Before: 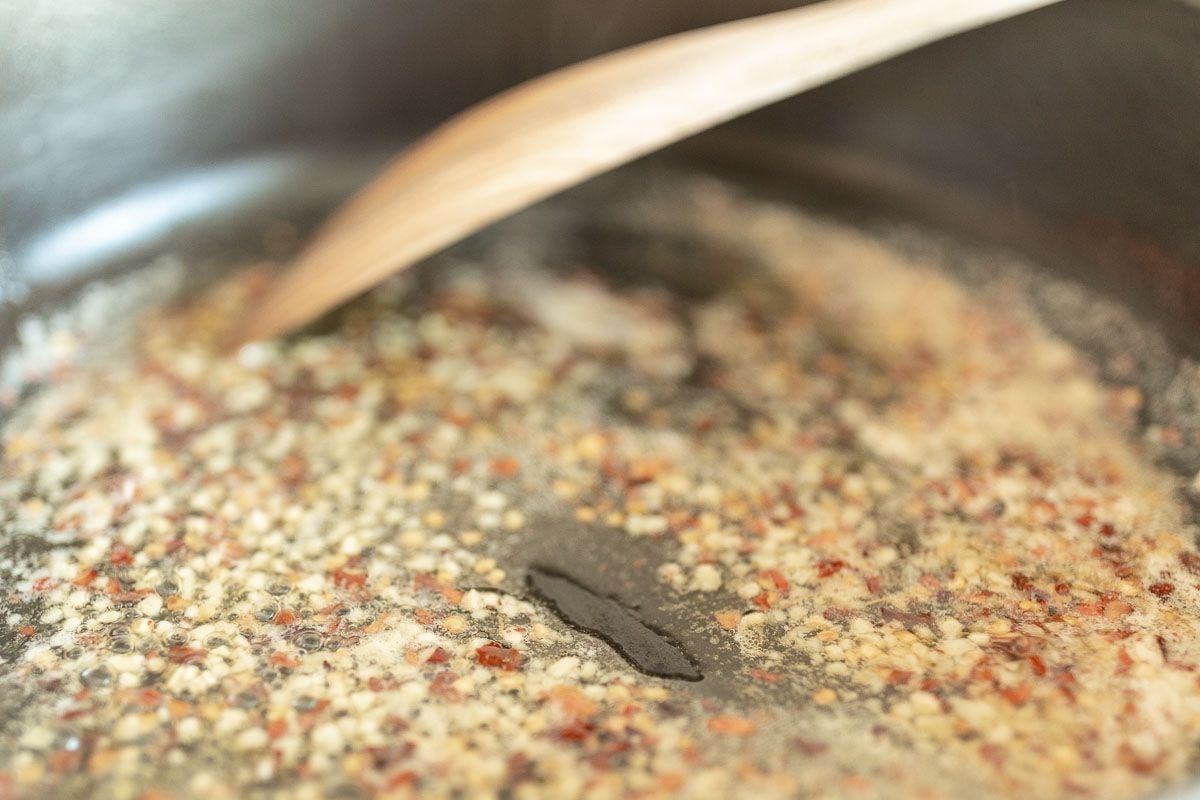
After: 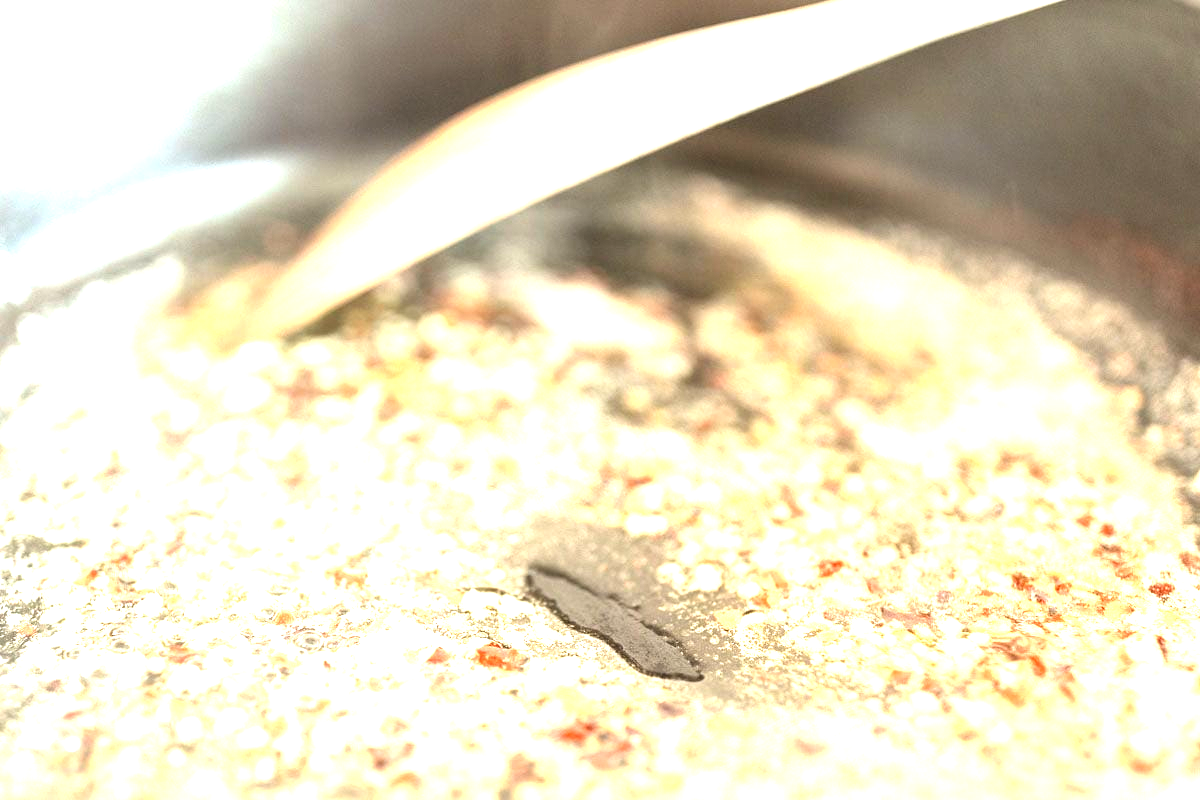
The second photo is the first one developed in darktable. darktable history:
exposure: exposure 1.136 EV, compensate highlight preservation false
tone equalizer: -8 EV -0.771 EV, -7 EV -0.699 EV, -6 EV -0.581 EV, -5 EV -0.379 EV, -3 EV 0.366 EV, -2 EV 0.6 EV, -1 EV 0.699 EV, +0 EV 0.769 EV, luminance estimator HSV value / RGB max
